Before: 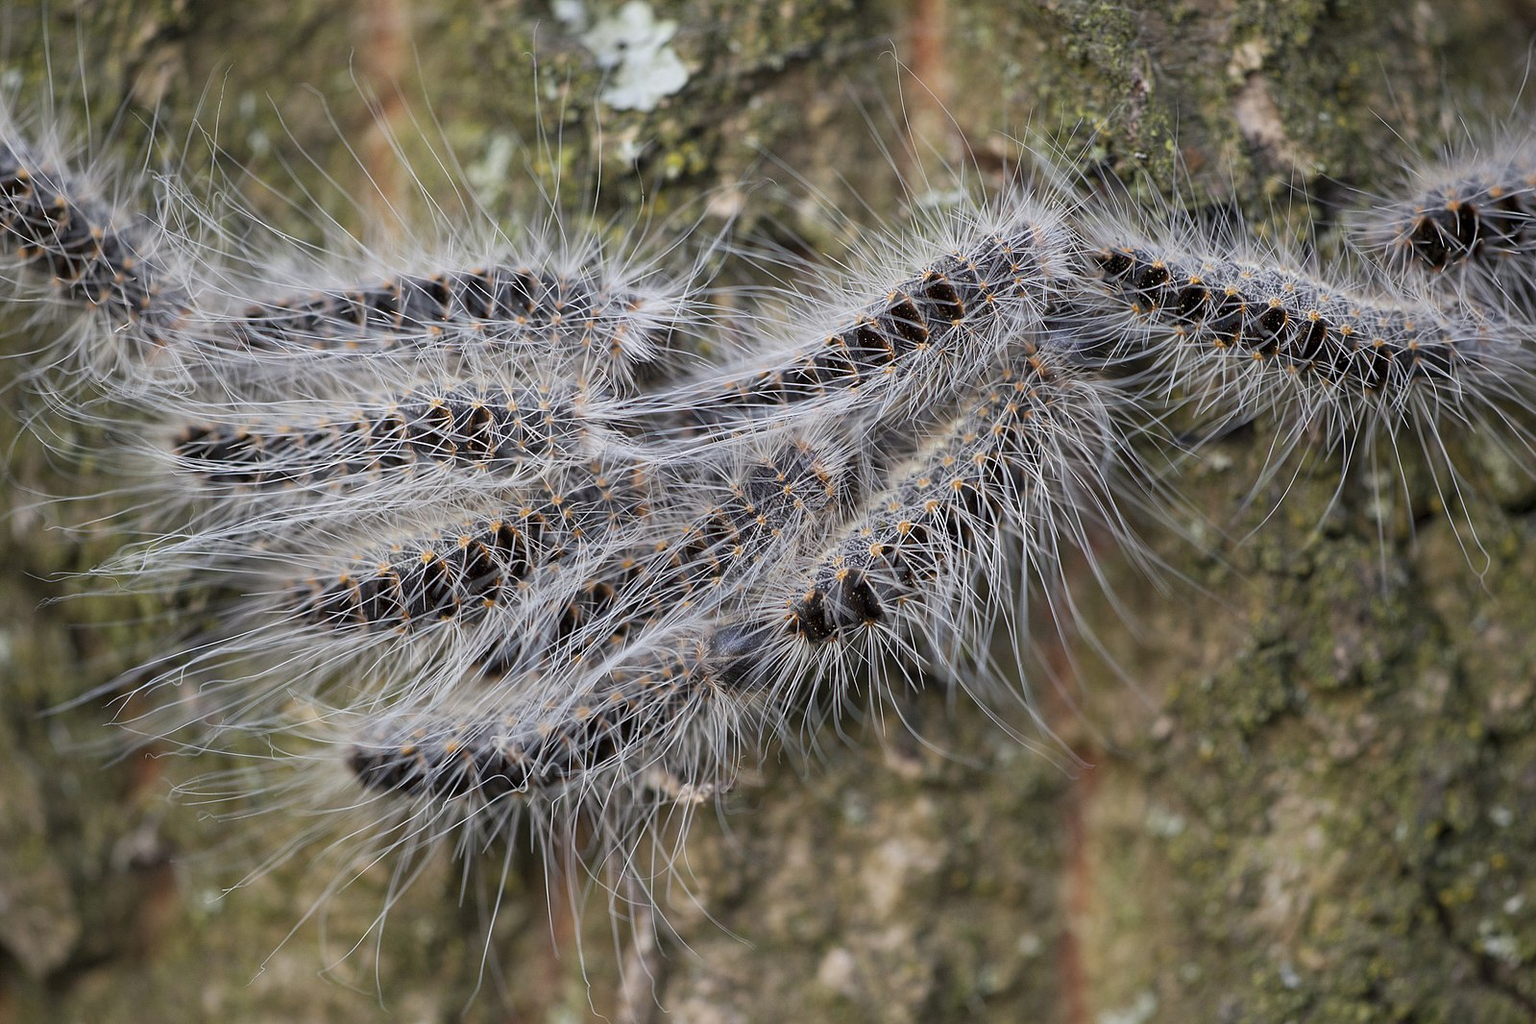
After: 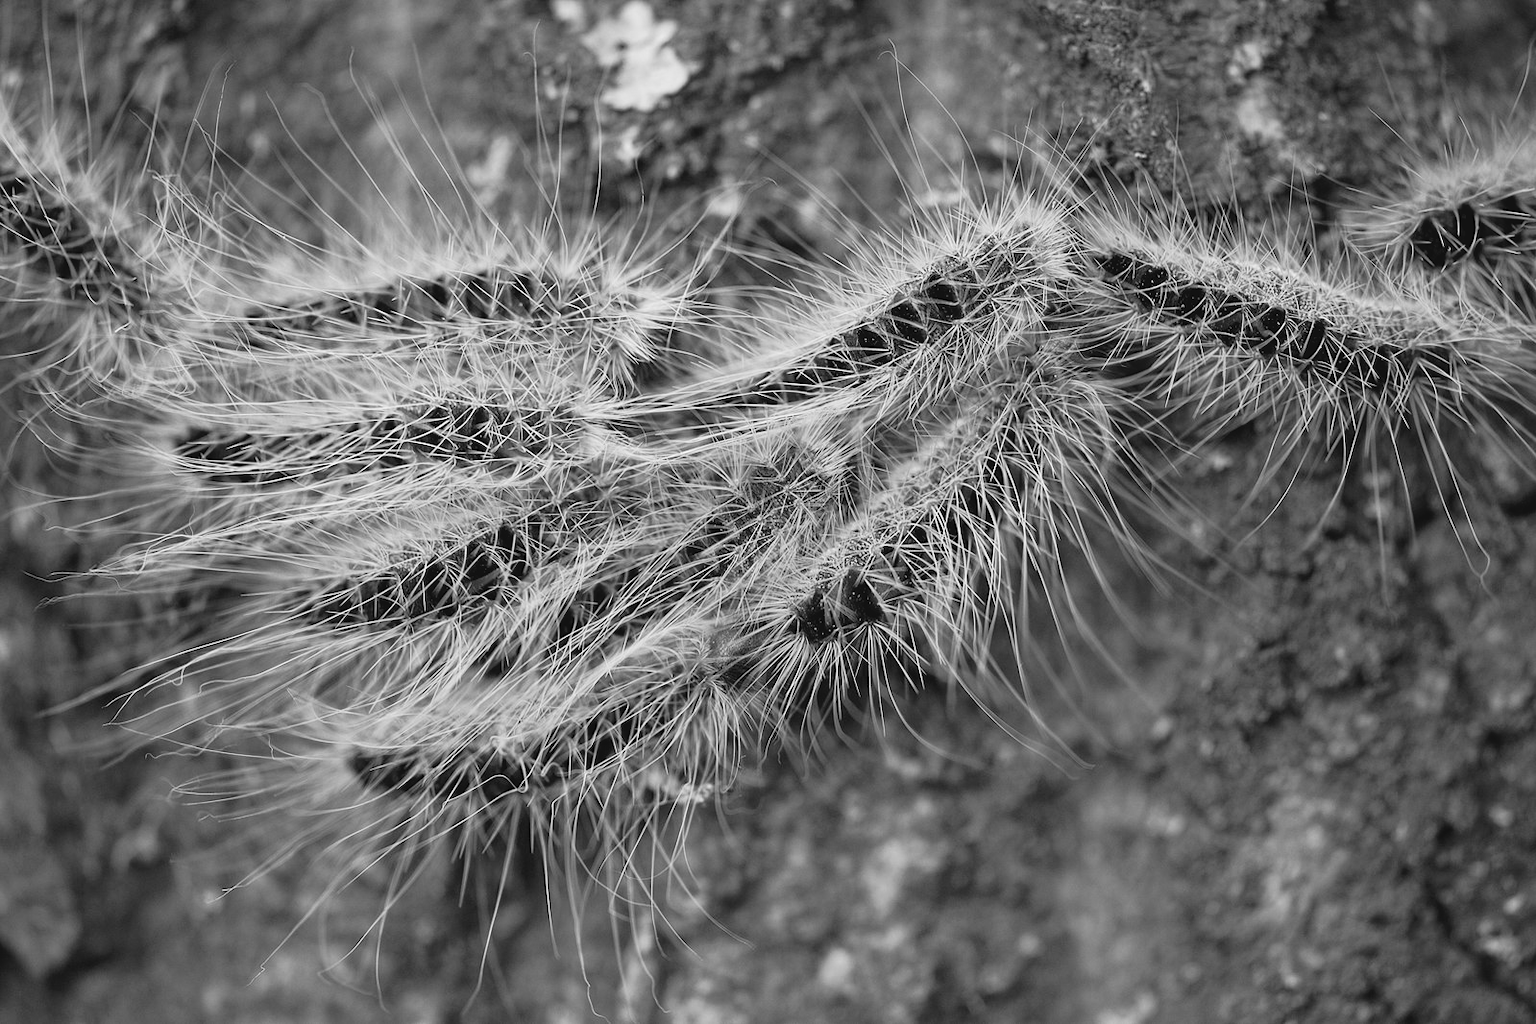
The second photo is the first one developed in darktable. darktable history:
tone curve: curves: ch0 [(0, 0) (0.003, 0.049) (0.011, 0.051) (0.025, 0.055) (0.044, 0.065) (0.069, 0.081) (0.1, 0.11) (0.136, 0.15) (0.177, 0.195) (0.224, 0.242) (0.277, 0.308) (0.335, 0.375) (0.399, 0.436) (0.468, 0.5) (0.543, 0.574) (0.623, 0.665) (0.709, 0.761) (0.801, 0.851) (0.898, 0.933) (1, 1)], preserve colors none
color look up table: target L [96.54, 81.69, 82.76, 80.97, 72.21, 72.58, 55.28, 47.64, 33.18, 25.76, 200.55, 85.98, 83.84, 75.52, 63.22, 65.99, 63.98, 58.64, 64.48, 55.02, 44.82, 36.57, 42.78, 23.97, 21.7, 23.52, 90.24, 77.71, 74.42, 75.88, 84.91, 72.21, 72.21, 81.33, 49.64, 80.24, 39.07, 37.82, 26.8, 34.45, 4.316, 89.88, 88.12, 88.82, 67.74, 71.47, 51.49, 35.3, 39.07], target a [-0.003, 0.001, 0 ×4, 0.001, 0 ×4, -0.001, 0, 0, 0.001, 0.001, 0, 0, 0.001, 0.001, -0.001, 0 ×5, -0.001, 0 ×15, -0.003, -0.003, 0, 0, 0.001, 0, 0], target b [0.024, 0.001 ×5, -0.005, 0.001, 0.001, 0.001, 0, 0.002, 0.001, 0.001, -0.005, -0.005, 0.001, 0.001, -0.005, -0.005, 0.014, 0.001, 0.001, 0, 0, -0.002, 0.001 ×12, -0.003, 0.001, 0, 0.001, 0.024, 0.024, 0.001, 0.001, -0.005, 0.001, 0.001], num patches 49
